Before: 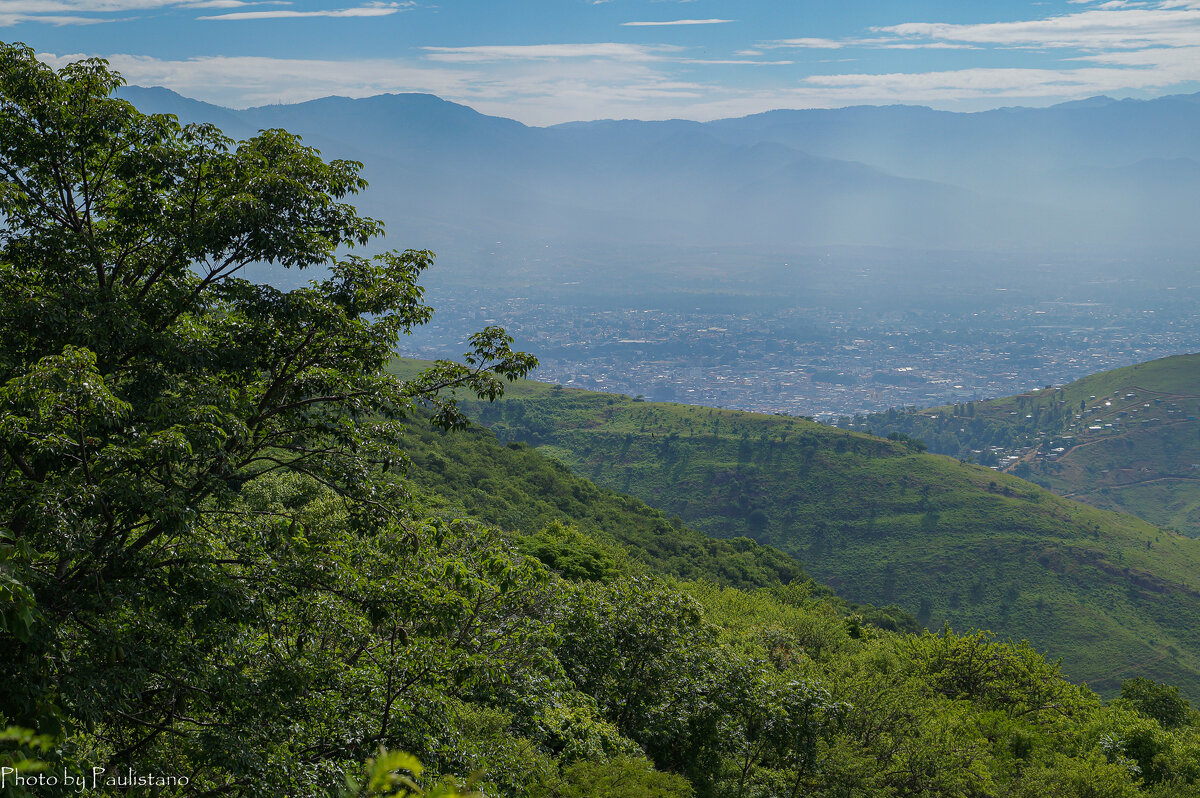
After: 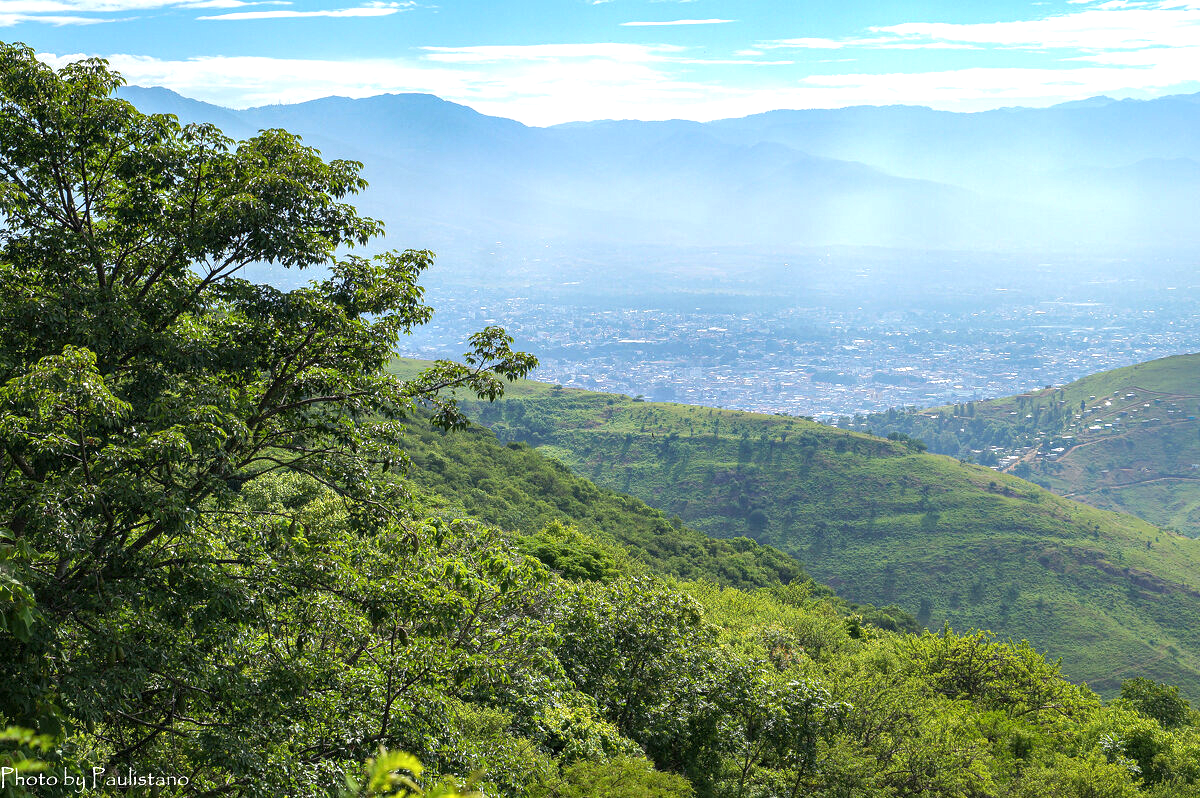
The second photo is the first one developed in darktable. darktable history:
color calibration: x 0.342, y 0.357, temperature 5092.54 K
exposure: black level correction 0, exposure 1.199 EV, compensate highlight preservation false
local contrast: highlights 107%, shadows 103%, detail 119%, midtone range 0.2
